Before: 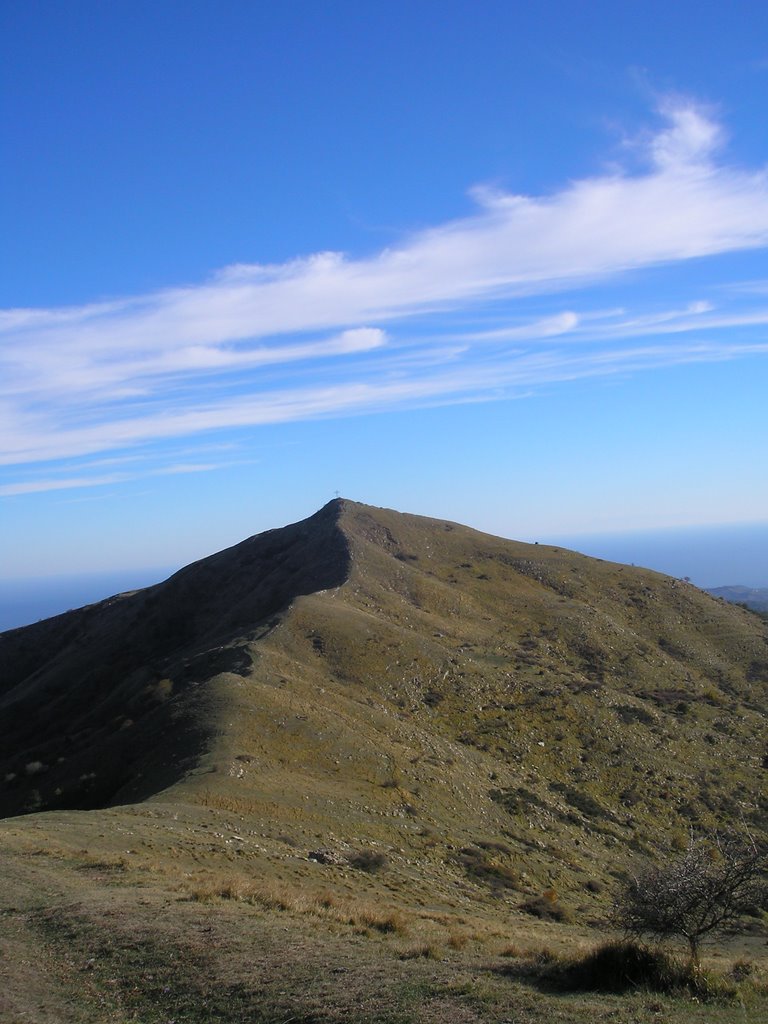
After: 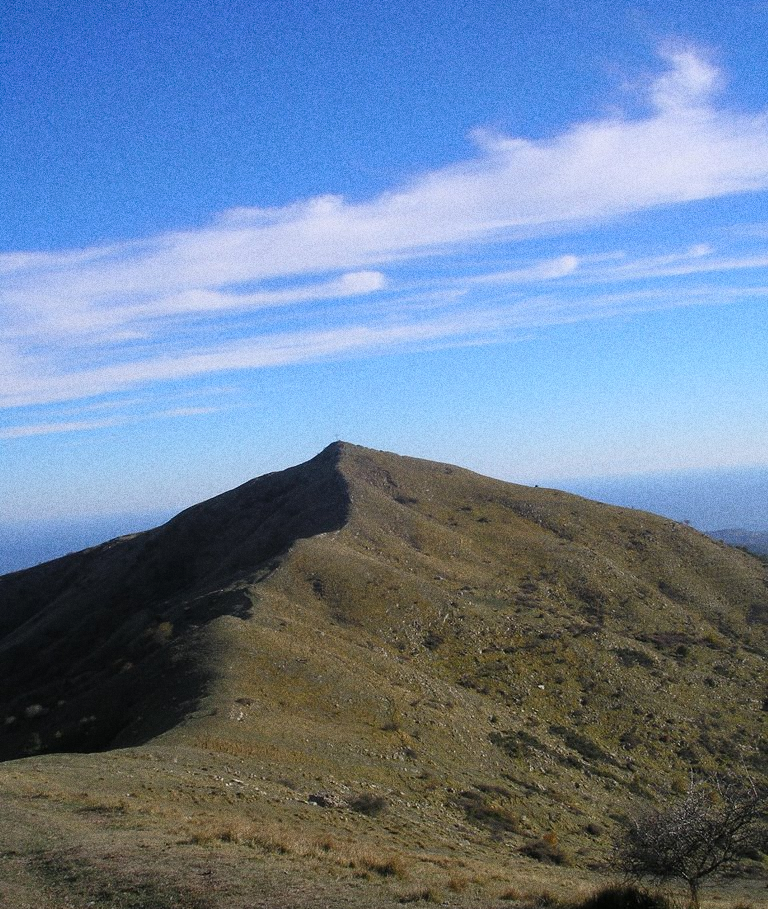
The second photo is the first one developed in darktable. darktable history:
crop and rotate: top 5.609%, bottom 5.609%
grain: coarseness 0.09 ISO, strength 40%
